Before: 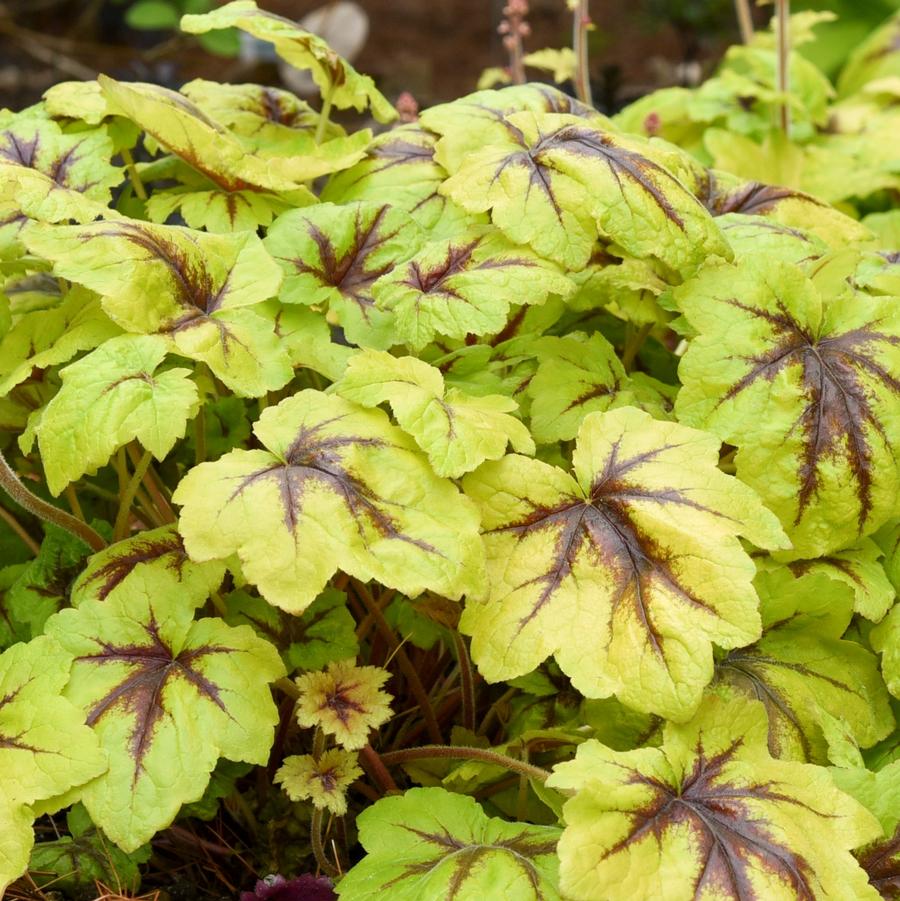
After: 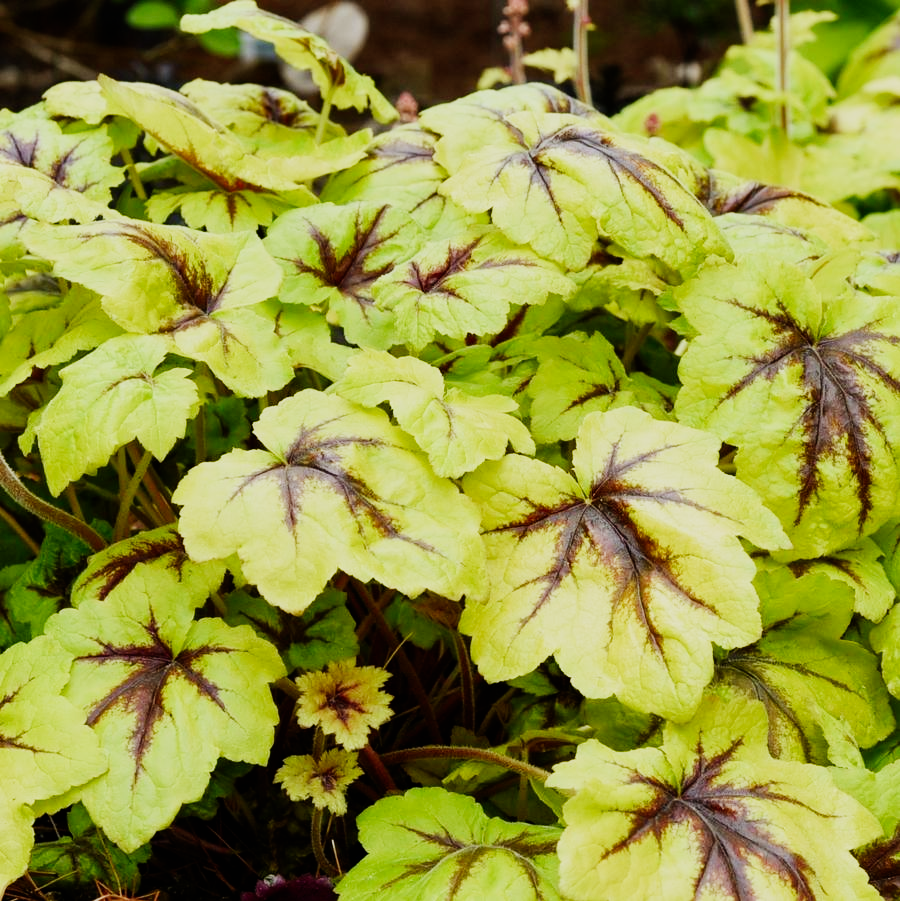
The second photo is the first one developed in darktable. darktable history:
sigmoid: contrast 1.8, skew -0.2, preserve hue 0%, red attenuation 0.1, red rotation 0.035, green attenuation 0.1, green rotation -0.017, blue attenuation 0.15, blue rotation -0.052, base primaries Rec2020
white balance: red 0.978, blue 0.999
